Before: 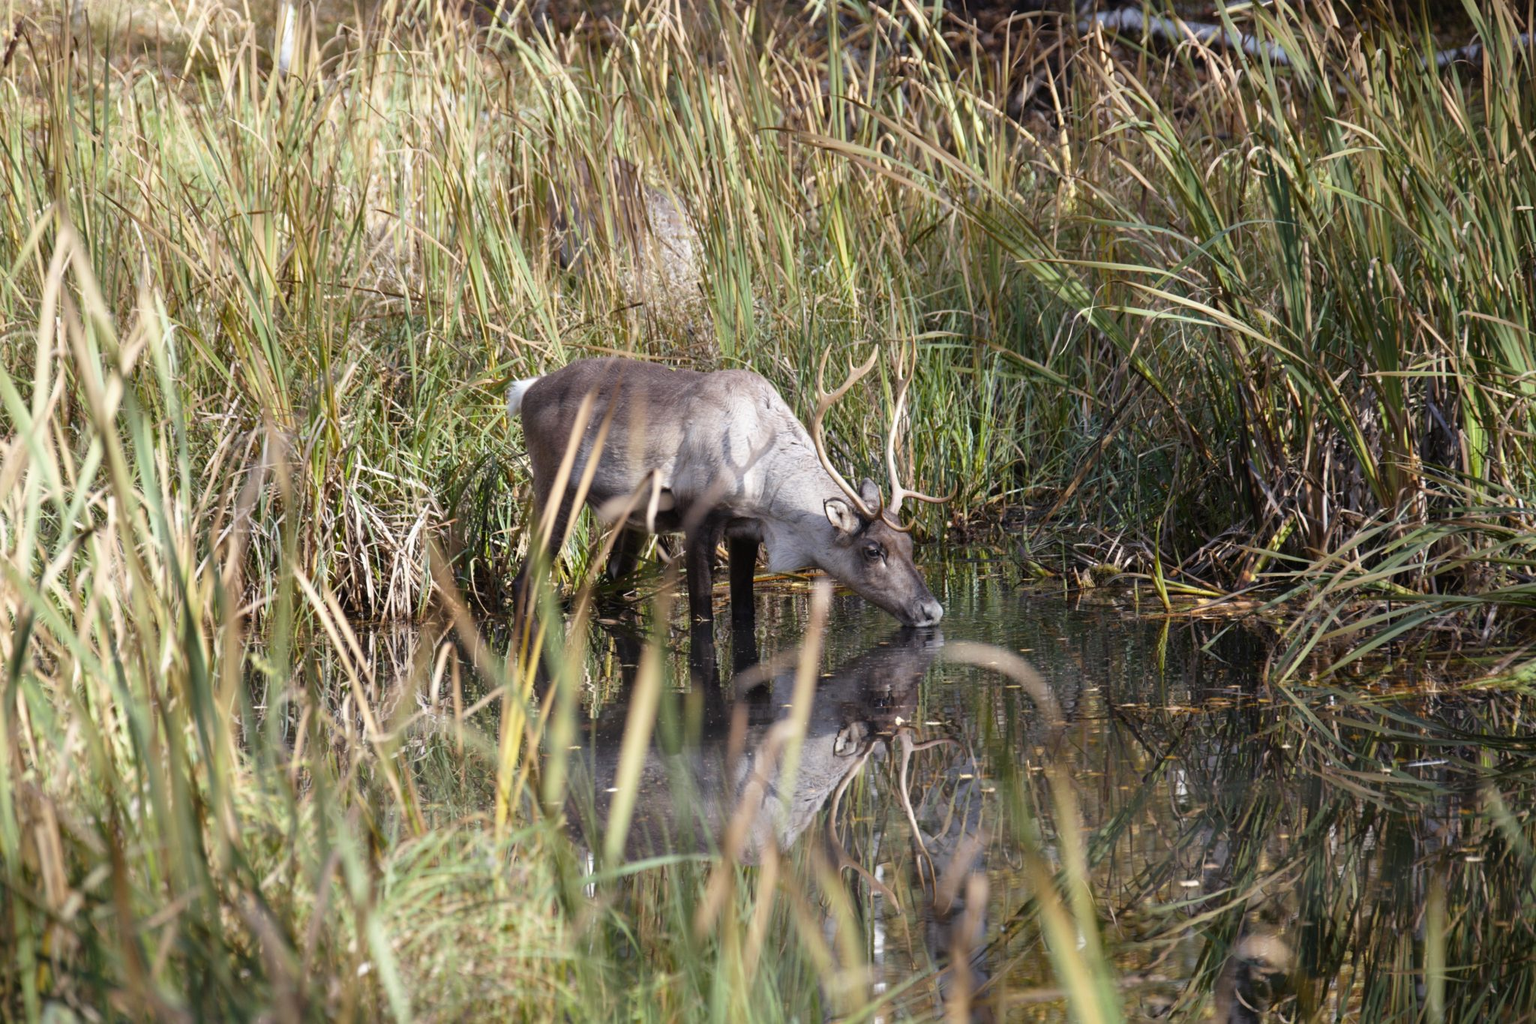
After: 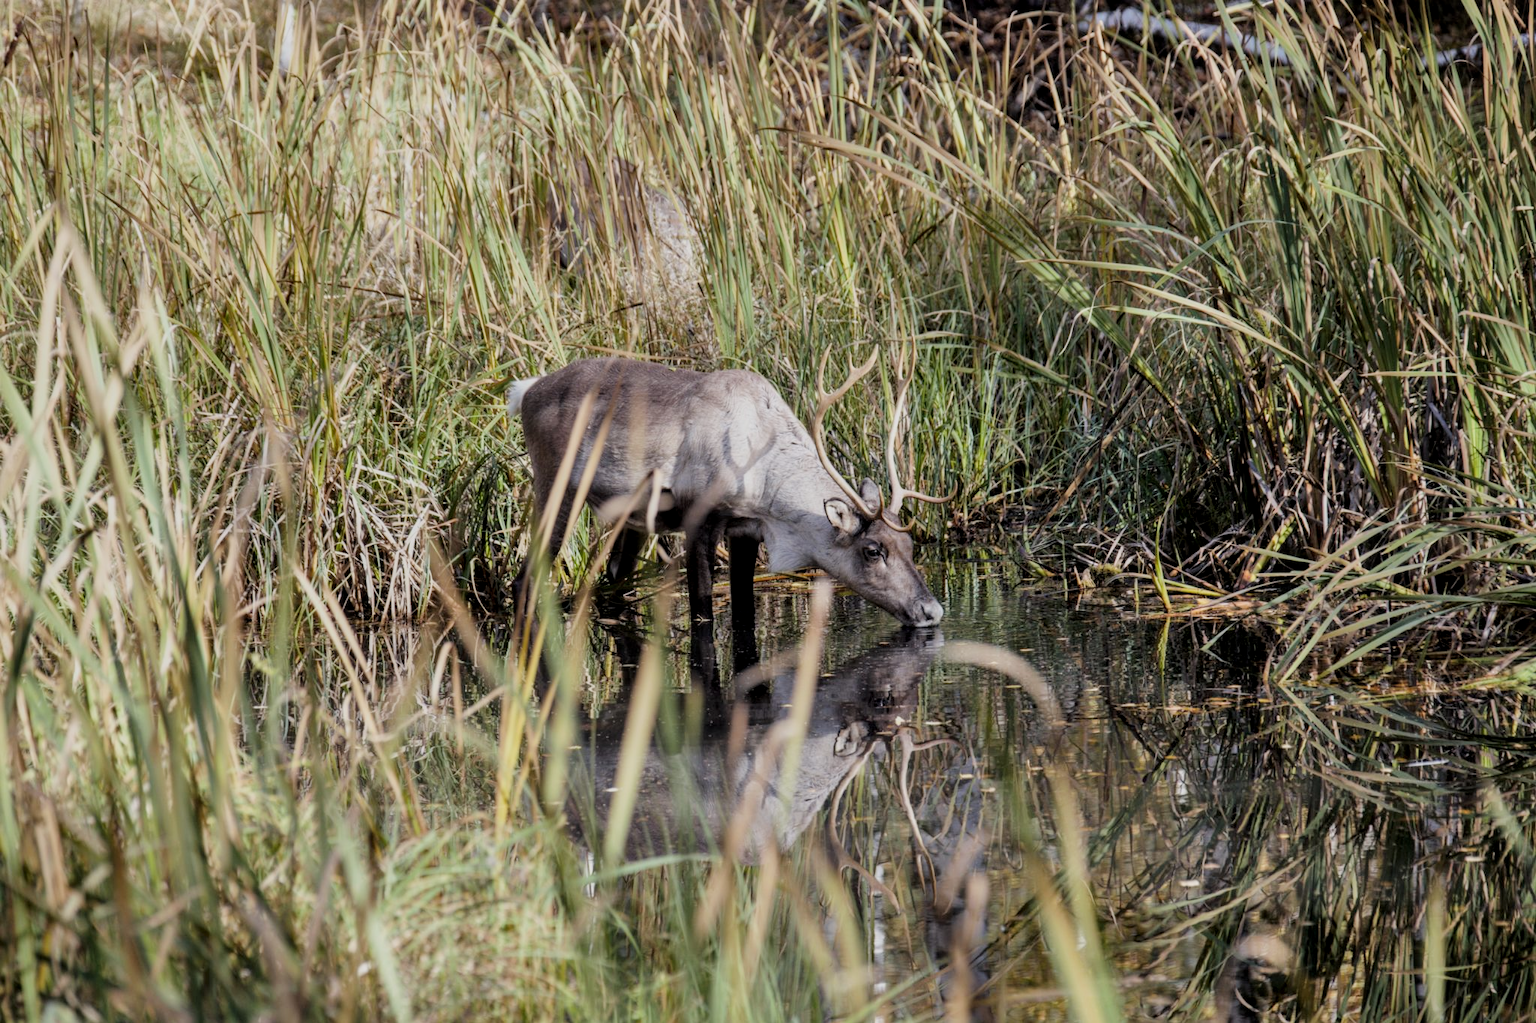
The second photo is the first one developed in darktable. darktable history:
shadows and highlights: low approximation 0.01, soften with gaussian
filmic rgb: black relative exposure -7.65 EV, white relative exposure 4.56 EV, hardness 3.61
local contrast: on, module defaults
